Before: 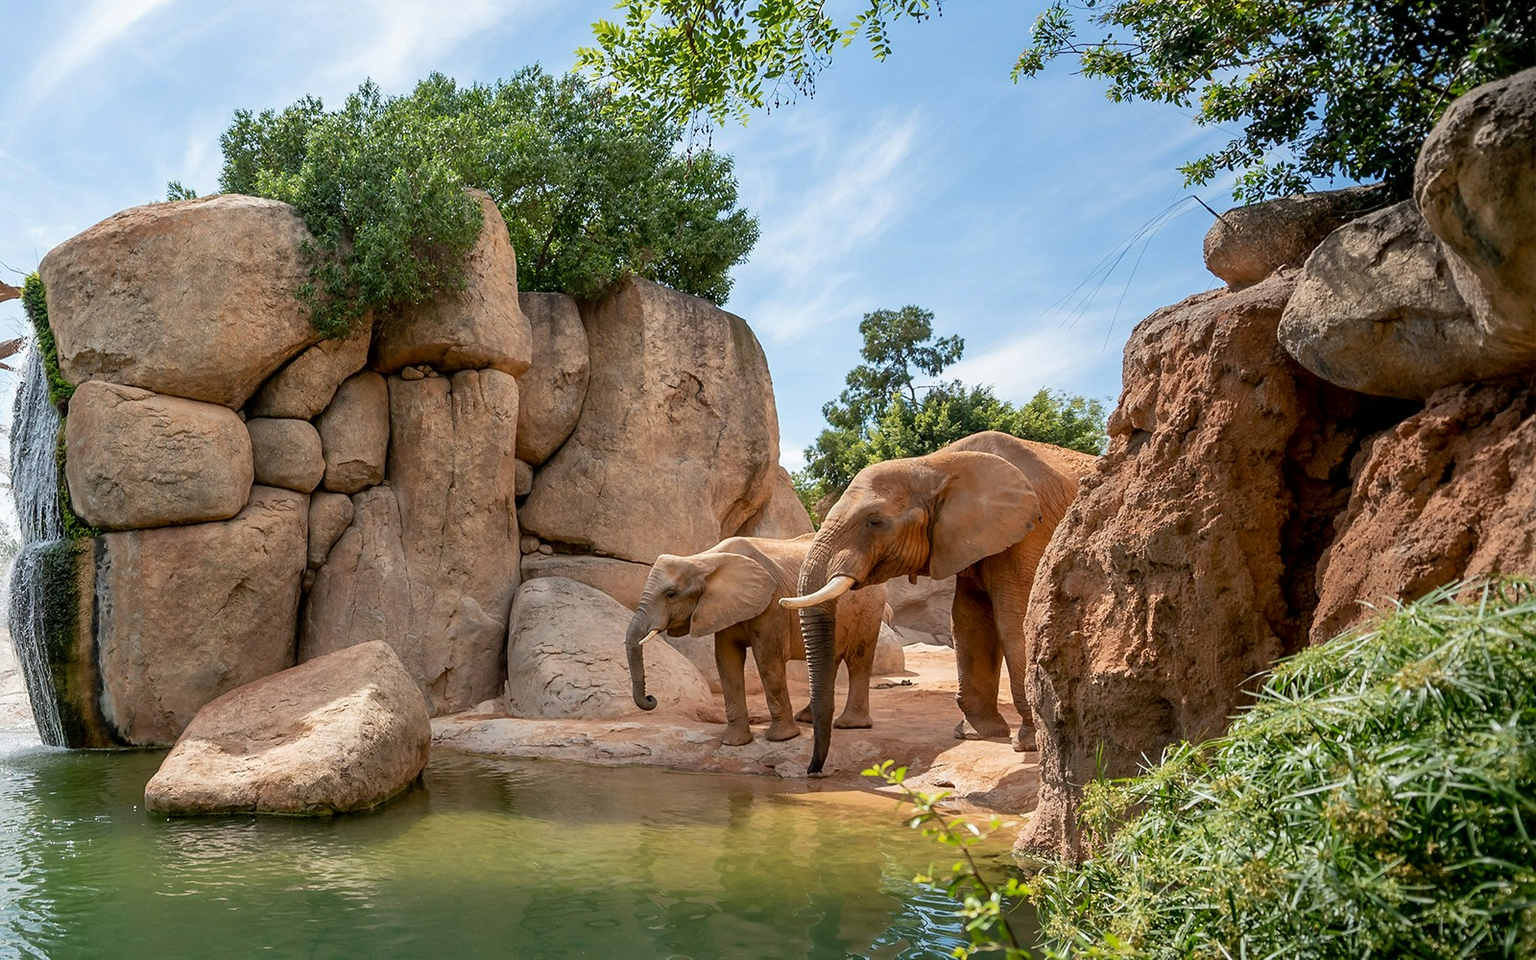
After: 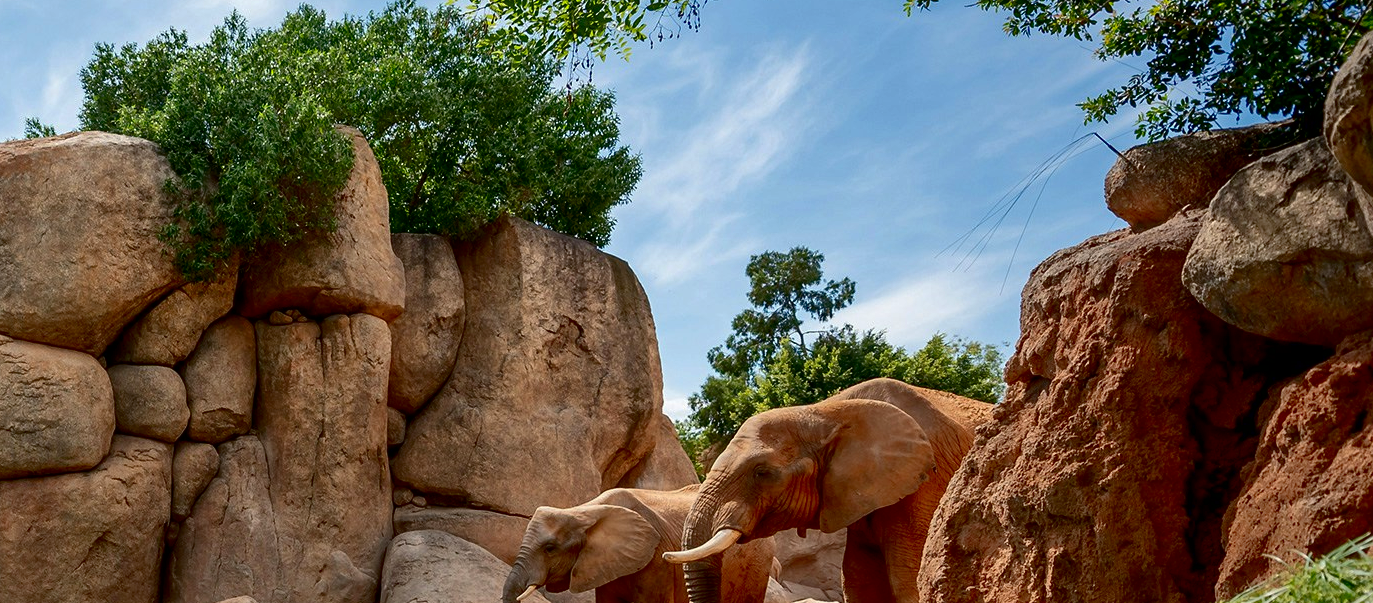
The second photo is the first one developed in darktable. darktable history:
crop and rotate: left 9.336%, top 7.138%, right 4.821%, bottom 32.521%
contrast brightness saturation: contrast 0.195, brightness -0.243, saturation 0.109
shadows and highlights: on, module defaults
